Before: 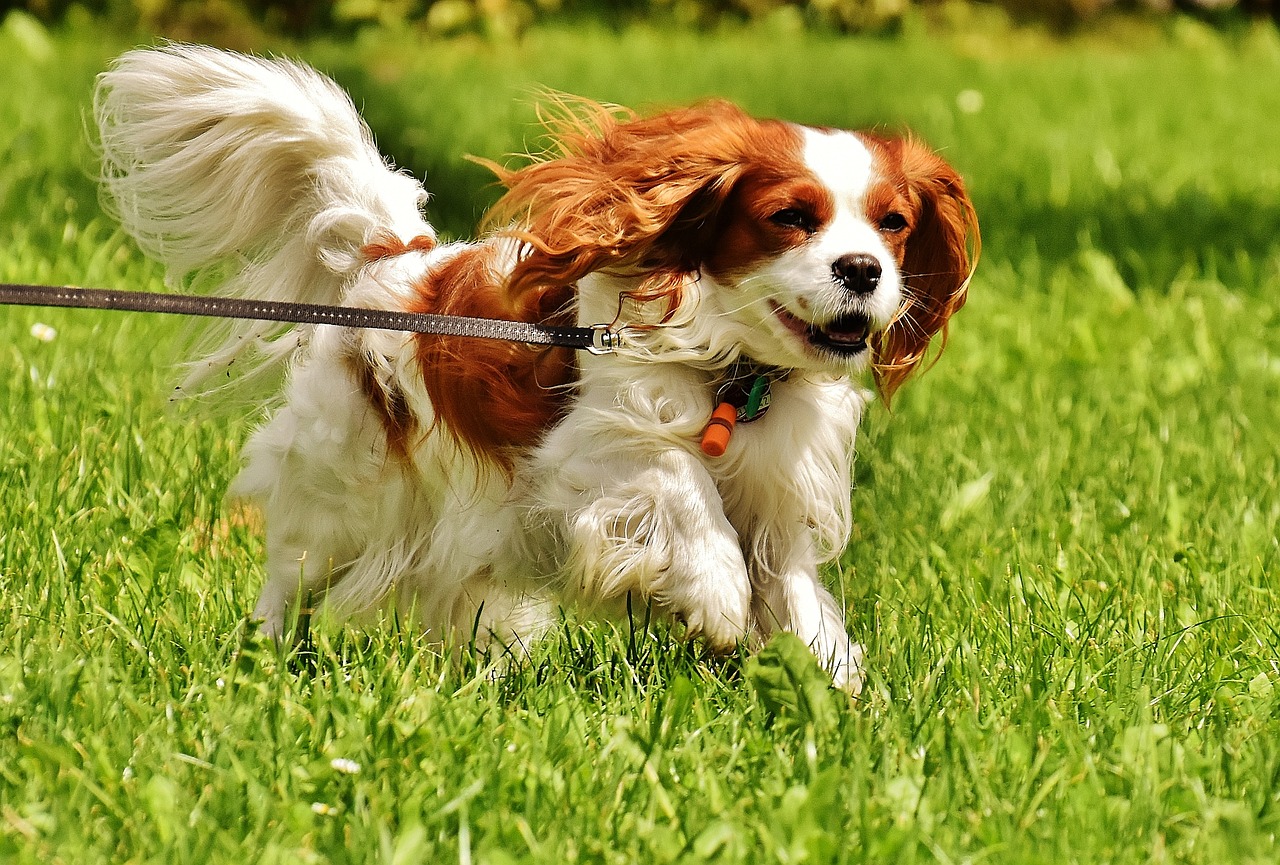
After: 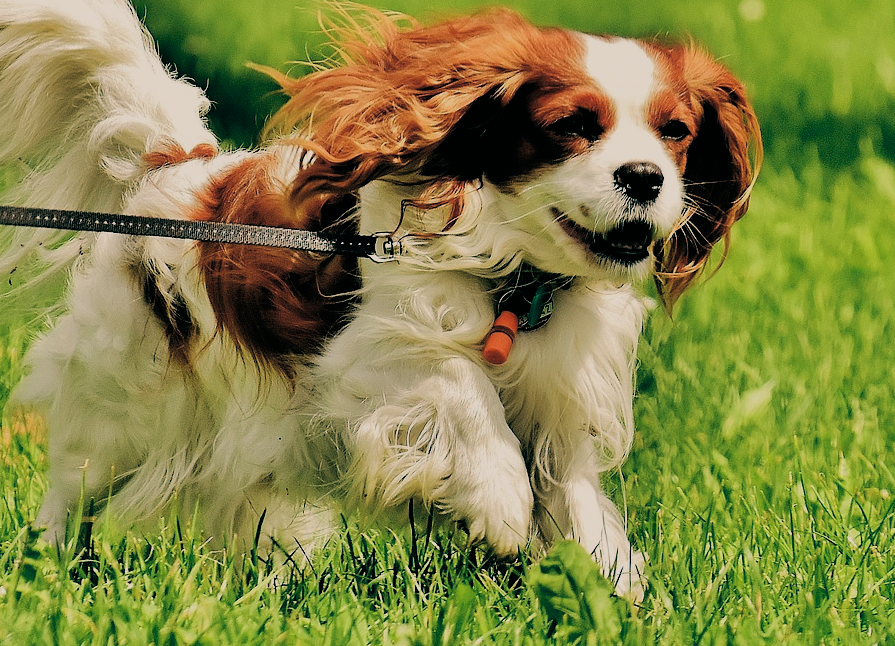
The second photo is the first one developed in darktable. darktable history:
crop and rotate: left 17.046%, top 10.659%, right 12.989%, bottom 14.553%
filmic rgb: black relative exposure -4.38 EV, white relative exposure 4.56 EV, hardness 2.37, contrast 1.05
color balance: lift [1.005, 0.99, 1.007, 1.01], gamma [1, 0.979, 1.011, 1.021], gain [0.923, 1.098, 1.025, 0.902], input saturation 90.45%, contrast 7.73%, output saturation 105.91%
